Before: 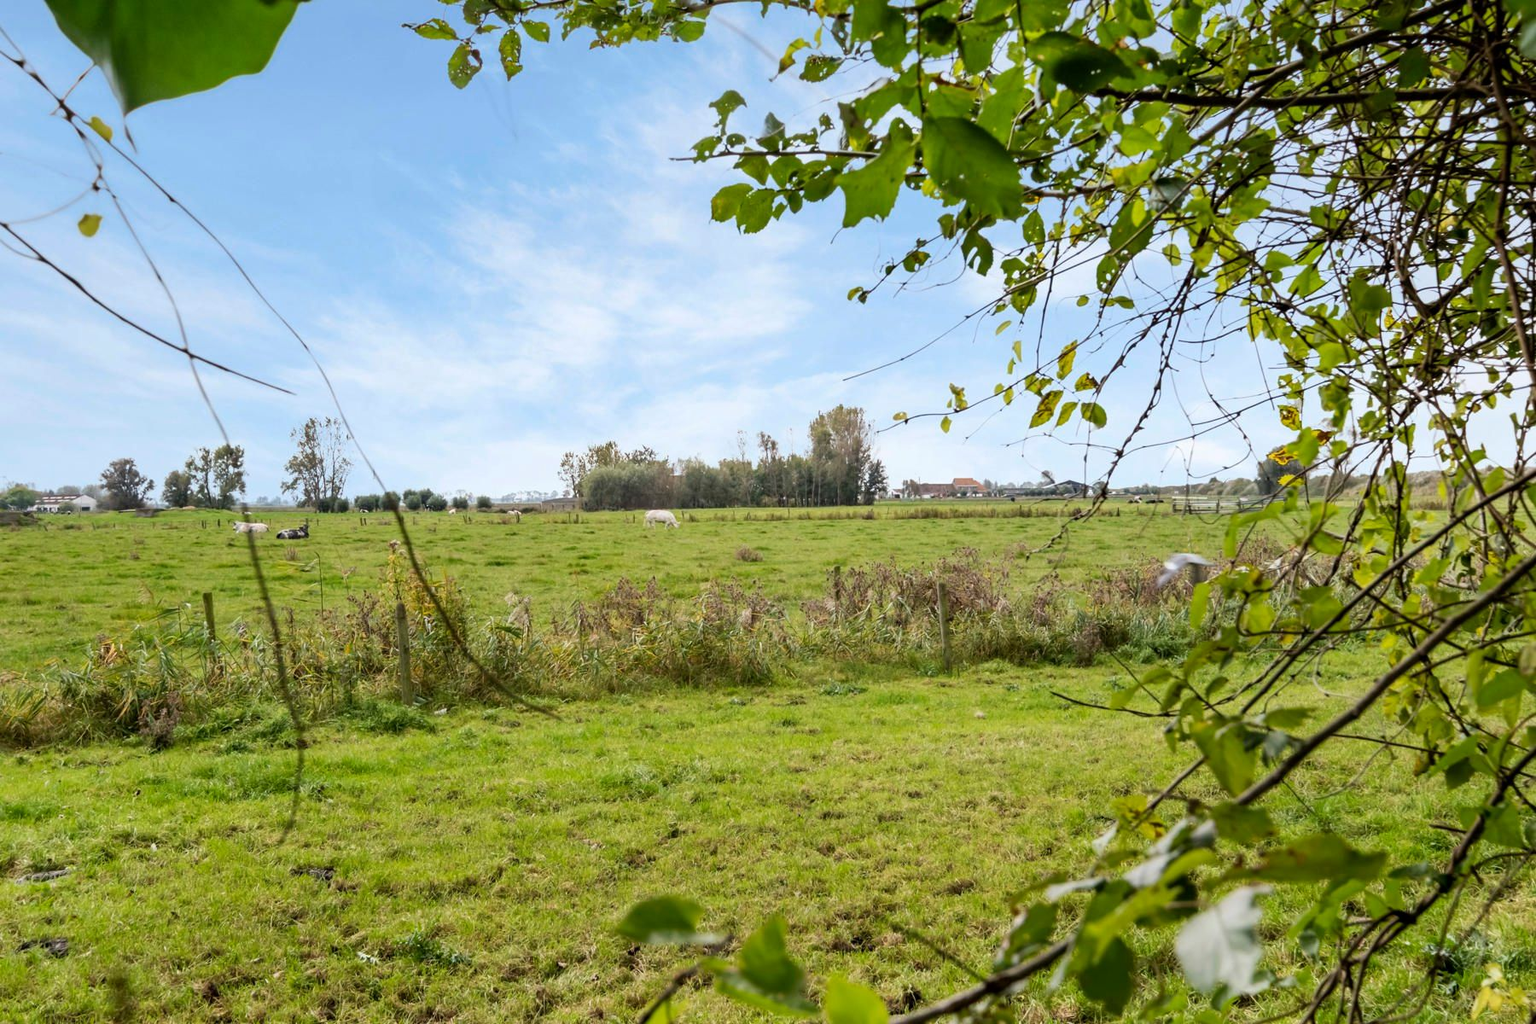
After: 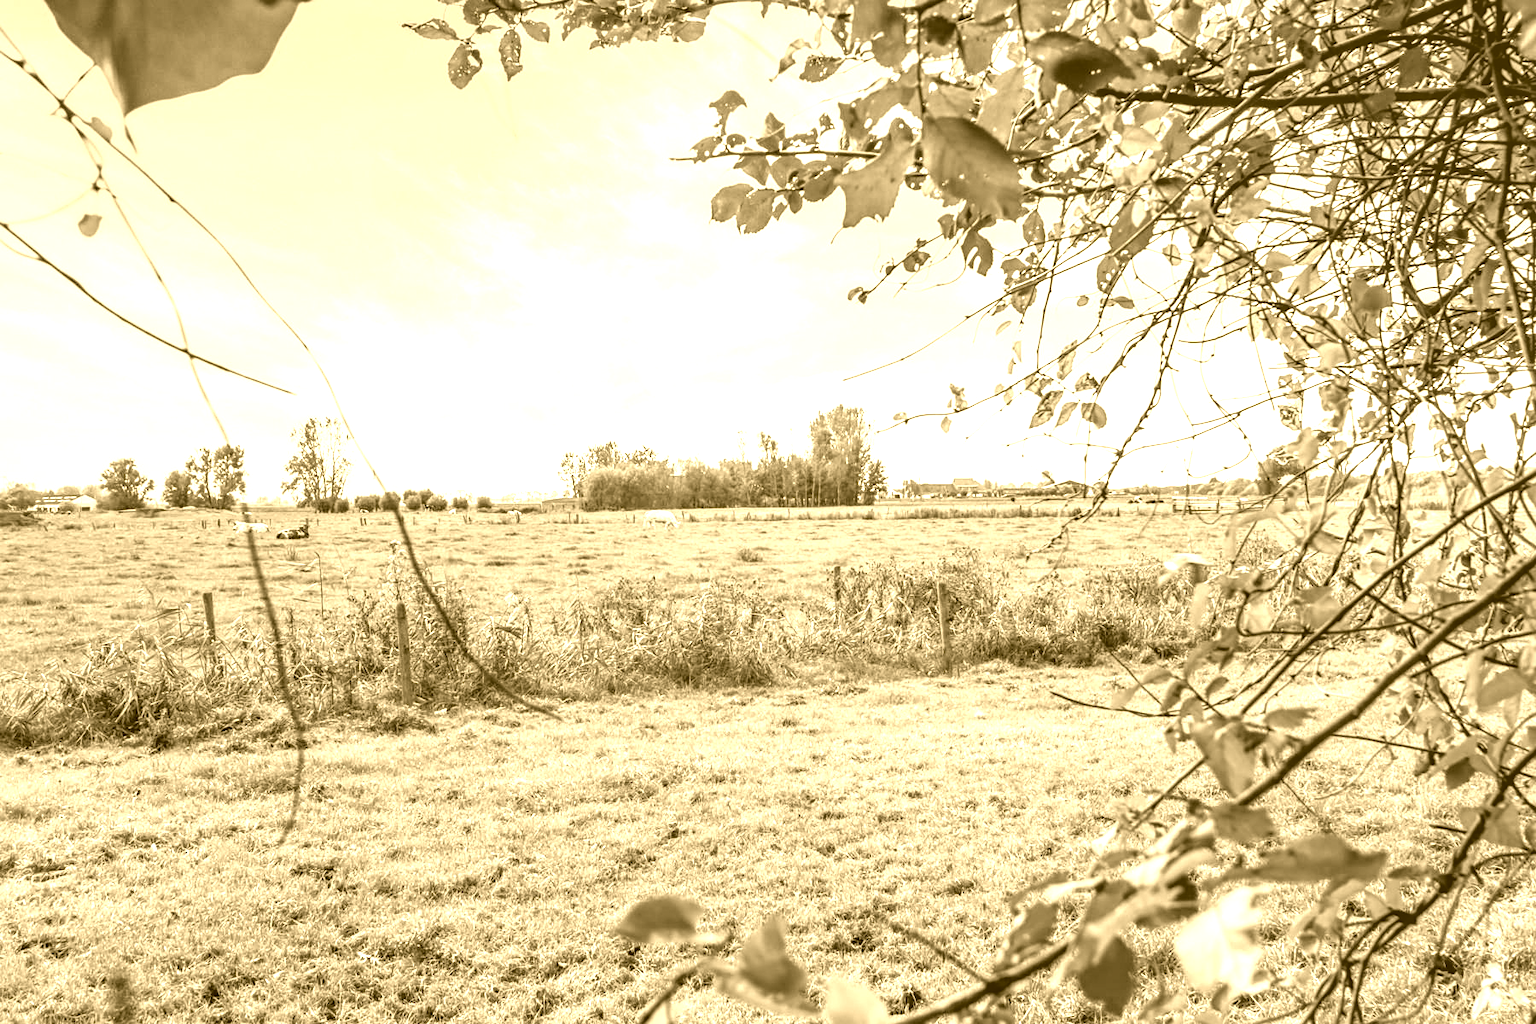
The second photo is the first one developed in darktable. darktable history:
sharpen: amount 0.2
colorize: hue 36°, source mix 100%
local contrast: detail 160%
